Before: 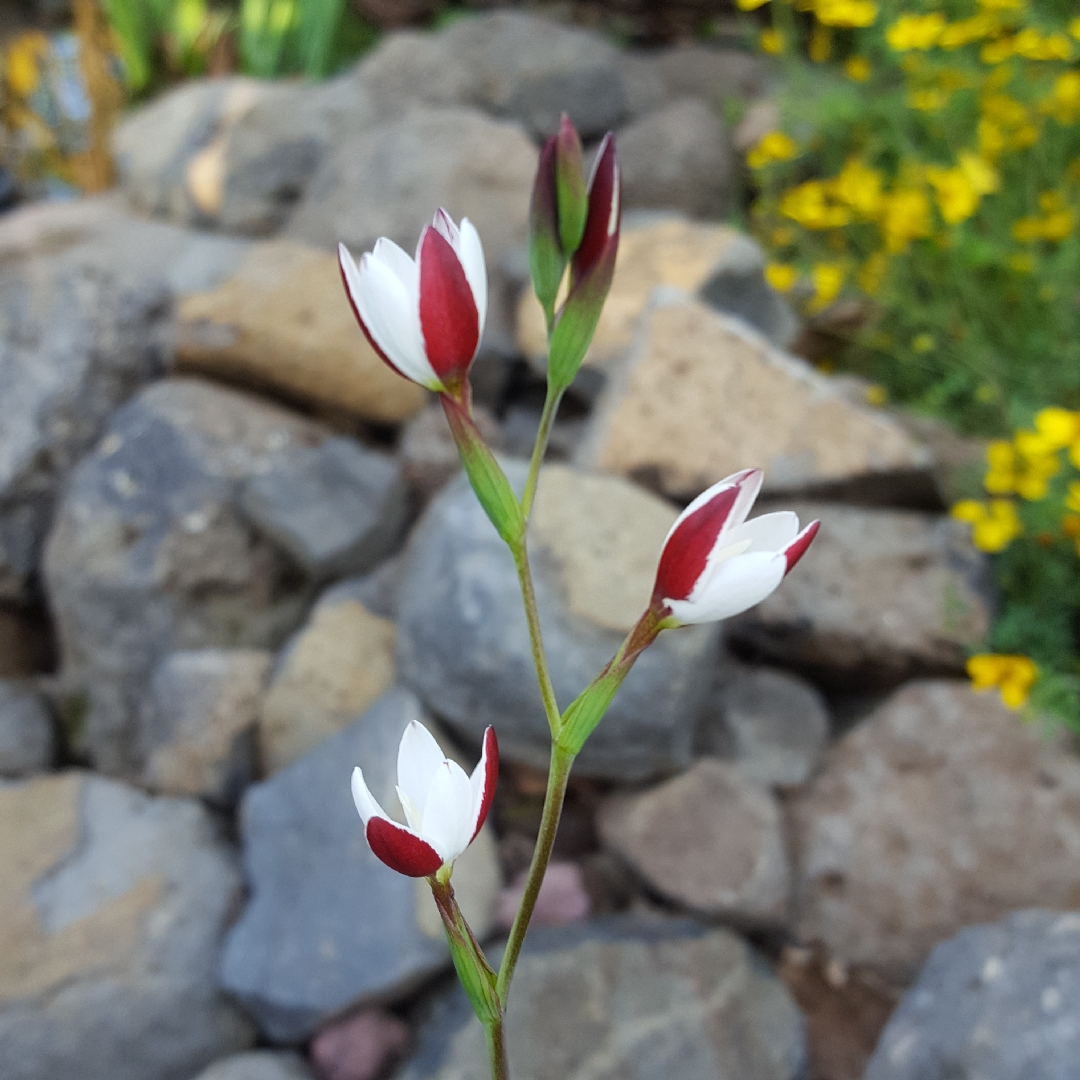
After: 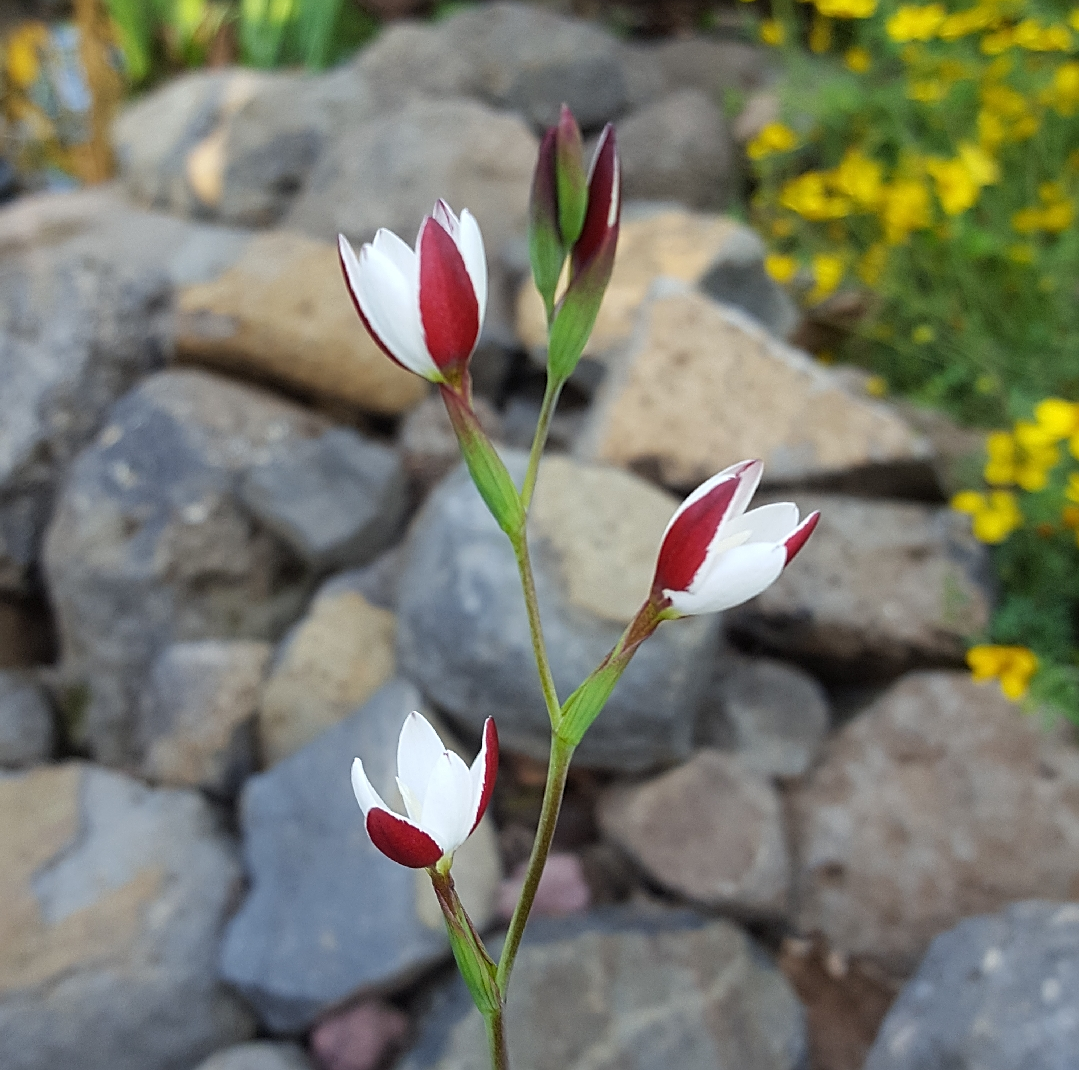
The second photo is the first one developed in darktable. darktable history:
crop: top 0.909%, right 0.01%
sharpen: on, module defaults
